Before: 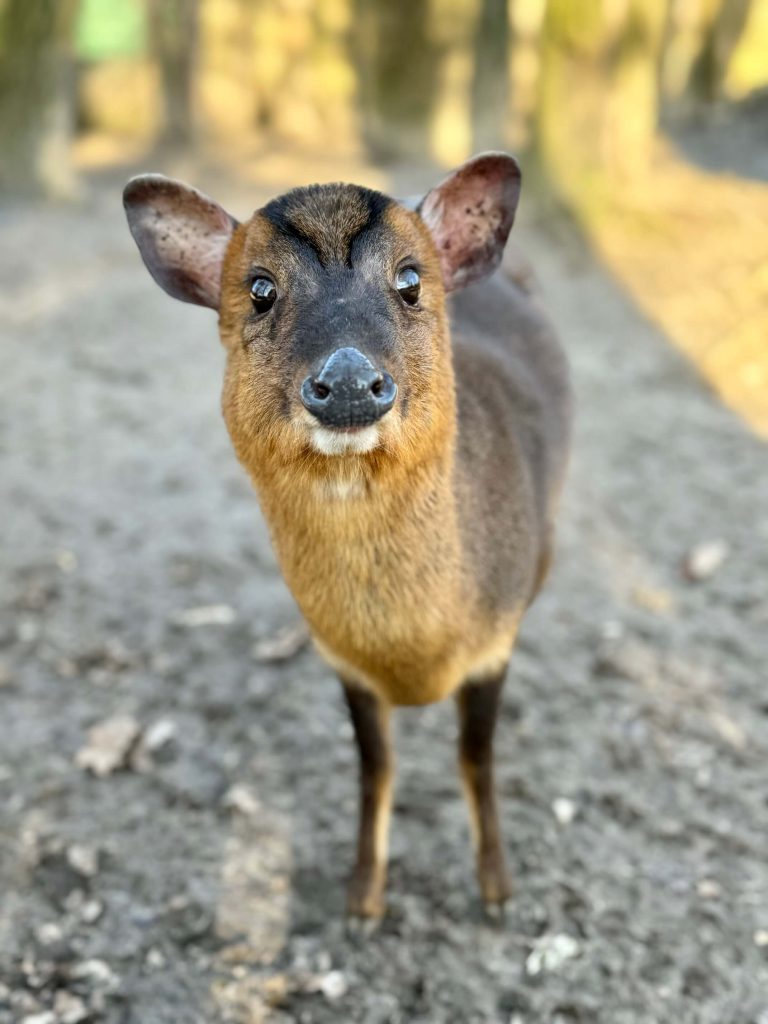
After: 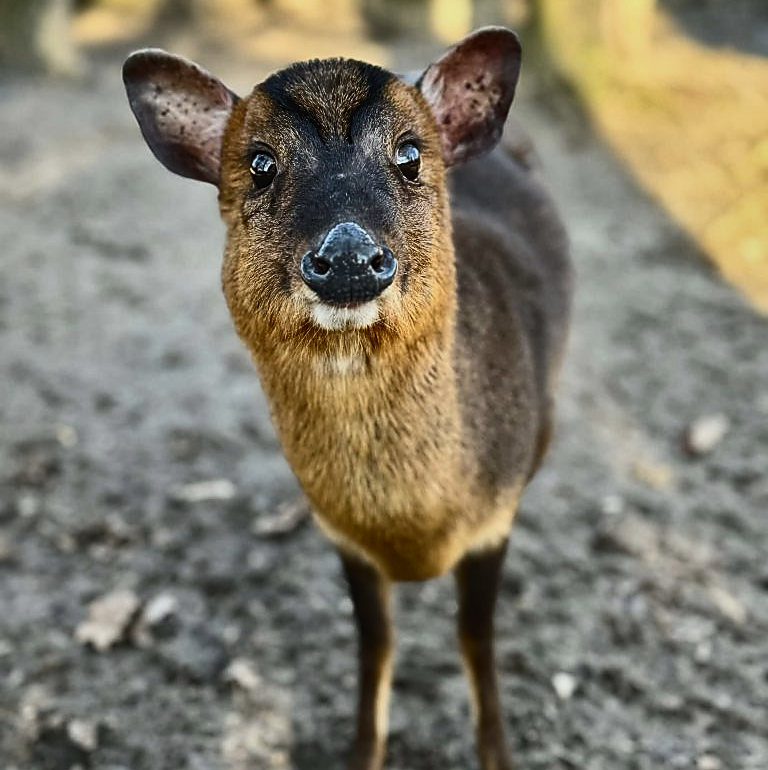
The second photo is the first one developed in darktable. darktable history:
crop and rotate: top 12.301%, bottom 12.454%
contrast brightness saturation: contrast 0.414, brightness 0.107, saturation 0.212
sharpen: radius 1.371, amount 1.264, threshold 0.61
local contrast: highlights 101%, shadows 97%, detail 119%, midtone range 0.2
shadows and highlights: white point adjustment 0.13, highlights -71.2, soften with gaussian
exposure: black level correction -0.016, exposure -1.038 EV, compensate highlight preservation false
